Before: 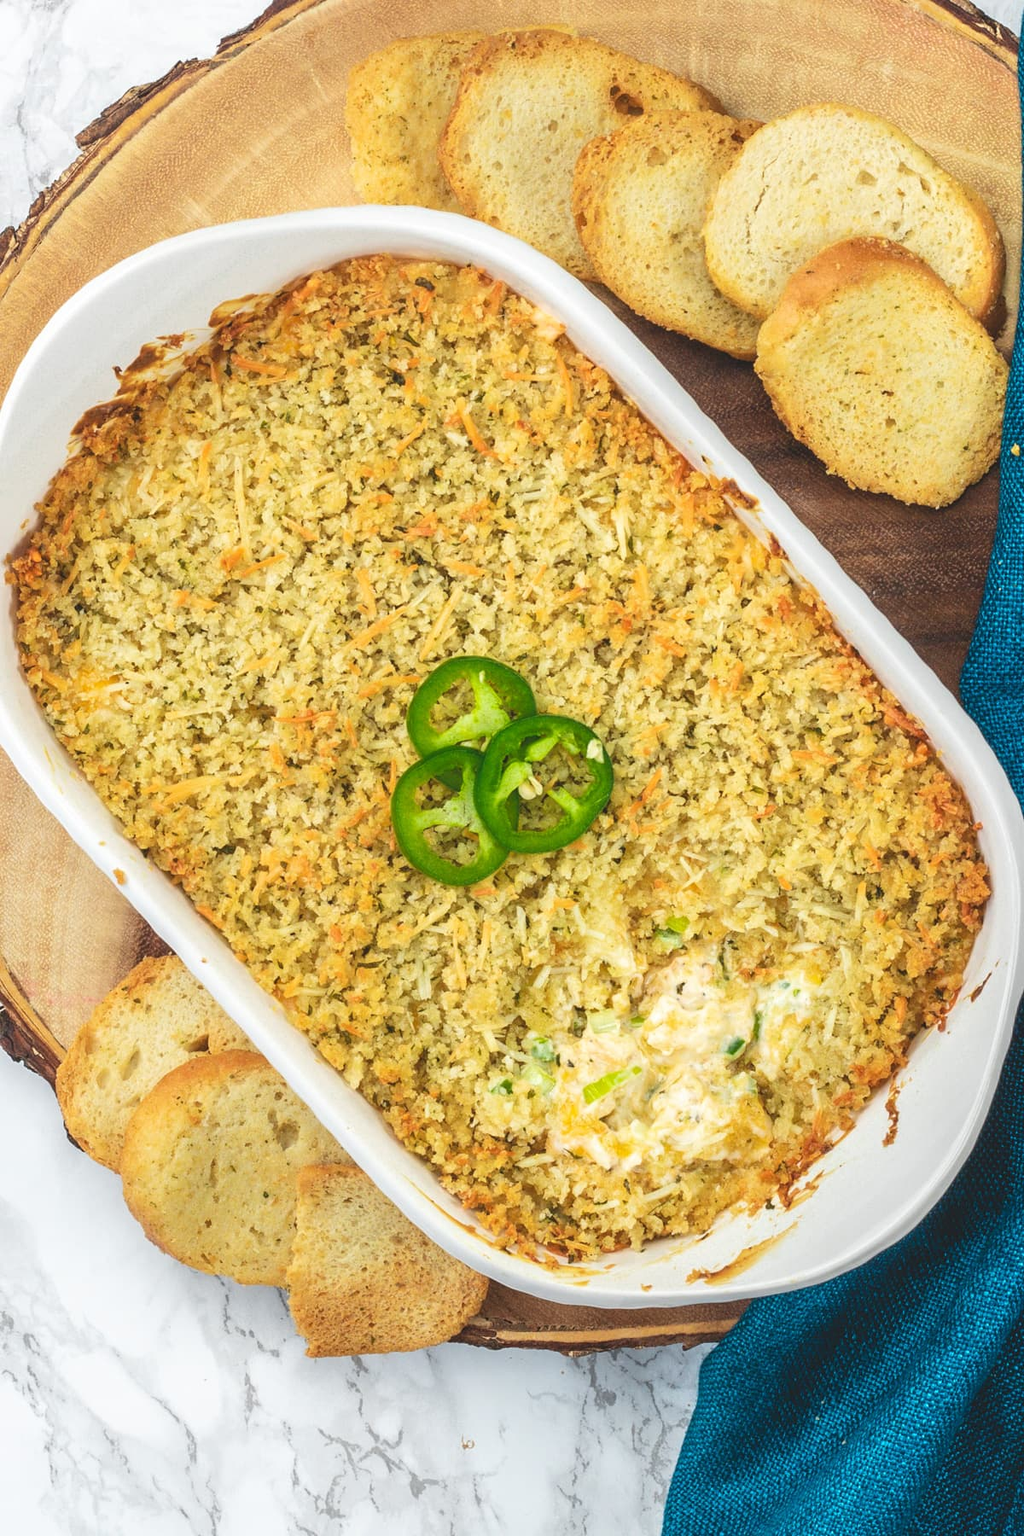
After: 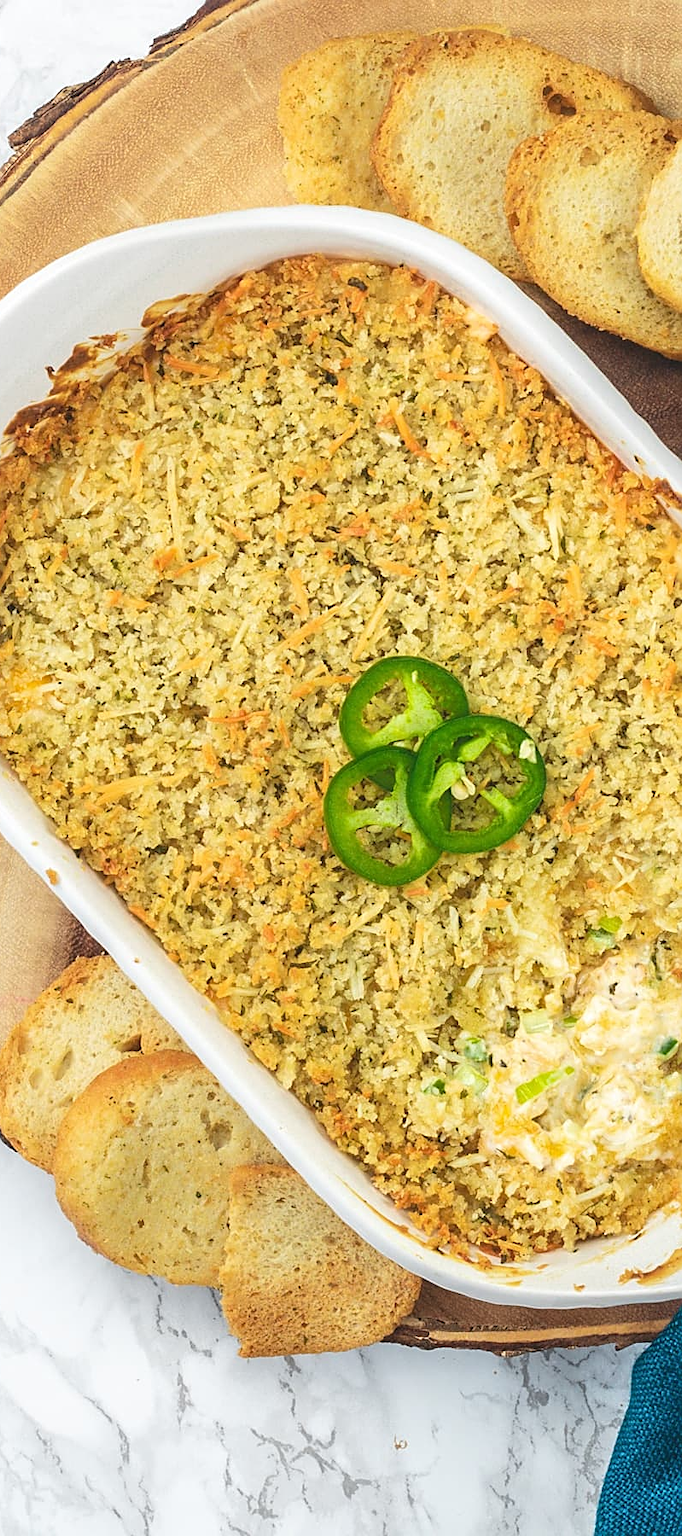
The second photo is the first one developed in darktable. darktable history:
sharpen: on, module defaults
crop and rotate: left 6.617%, right 26.717%
